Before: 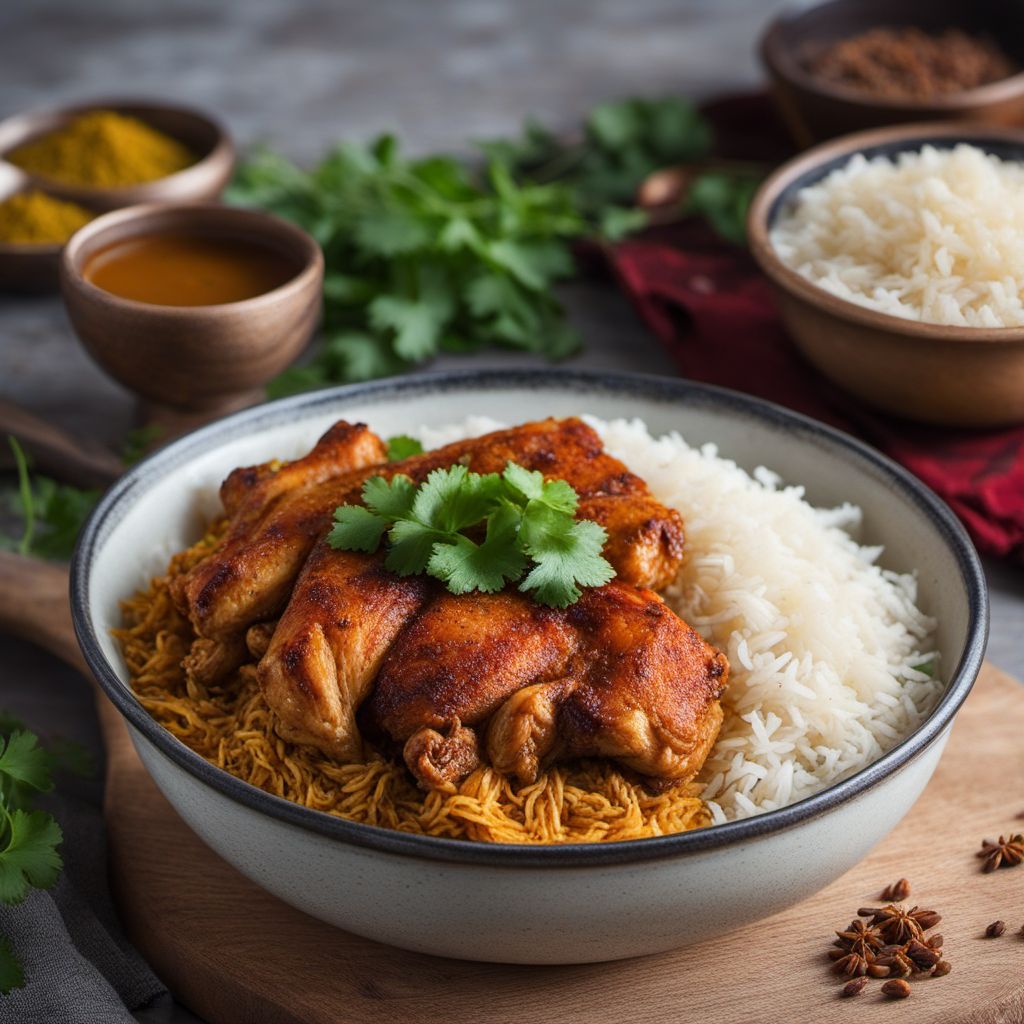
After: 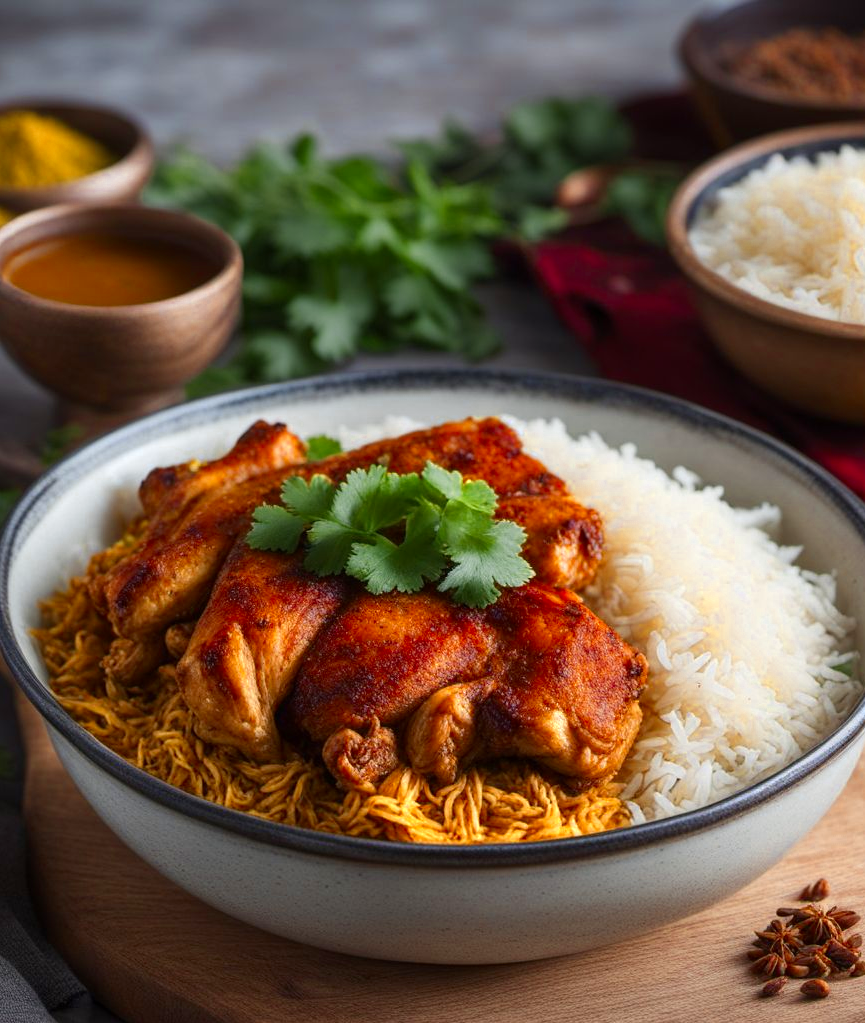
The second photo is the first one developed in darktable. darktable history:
color zones: curves: ch0 [(0.004, 0.305) (0.261, 0.623) (0.389, 0.399) (0.708, 0.571) (0.947, 0.34)]; ch1 [(0.025, 0.645) (0.229, 0.584) (0.326, 0.551) (0.484, 0.262) (0.757, 0.643)]
crop: left 7.982%, right 7.482%
